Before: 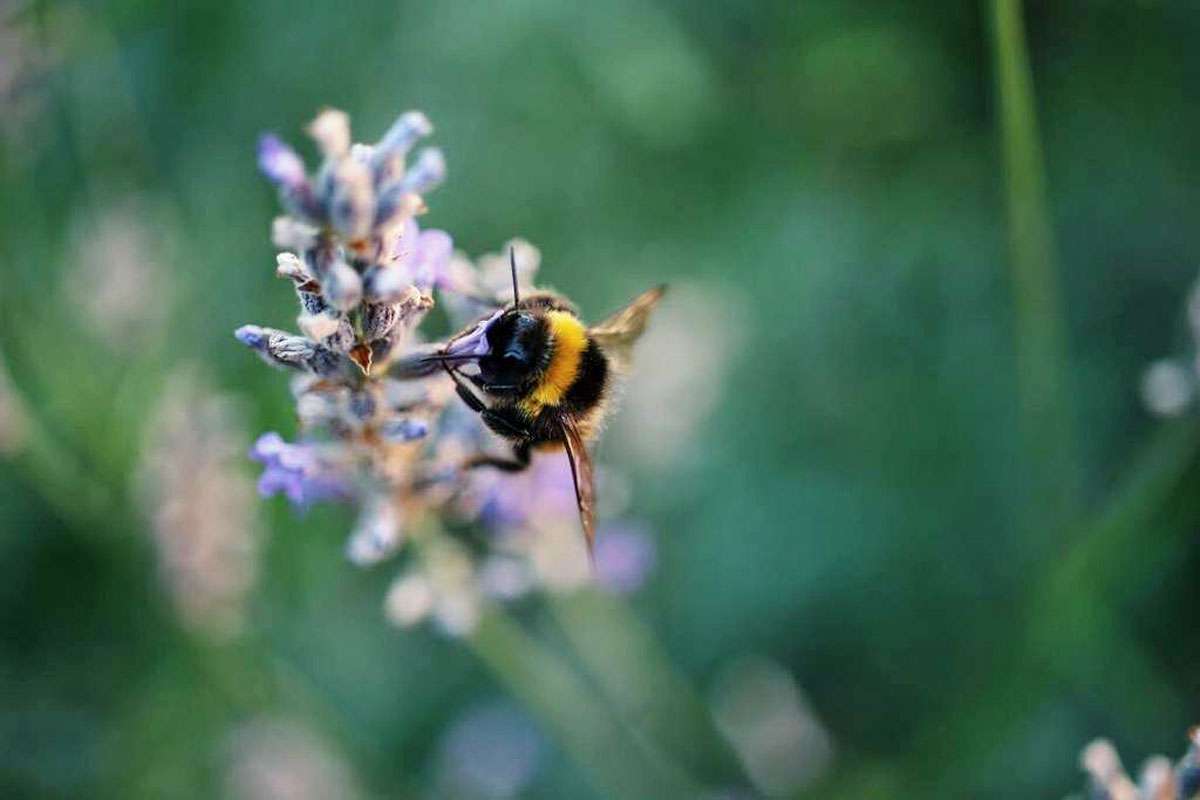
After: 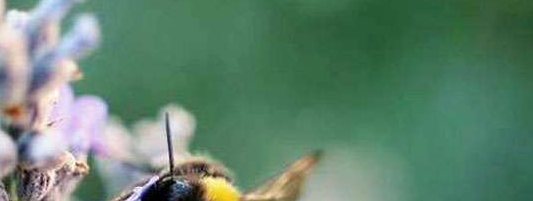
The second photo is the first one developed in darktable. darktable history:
crop: left 28.795%, top 16.859%, right 26.744%, bottom 57.996%
